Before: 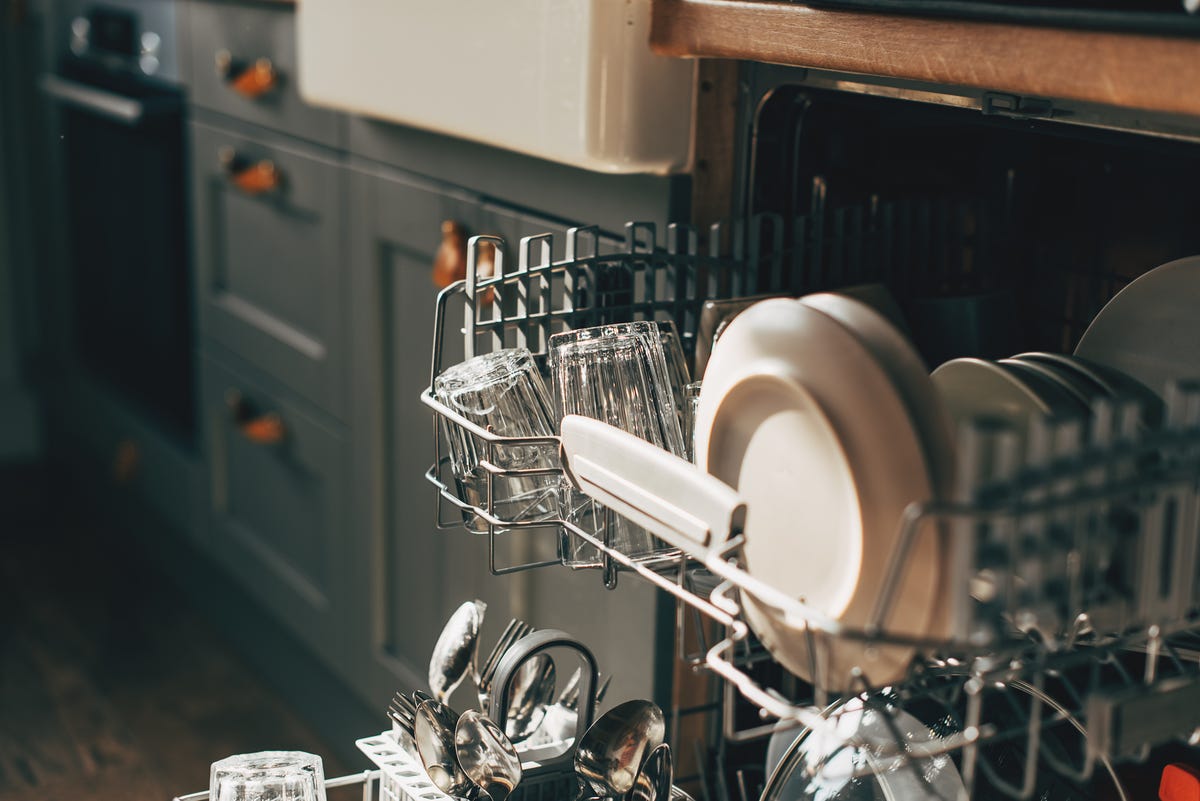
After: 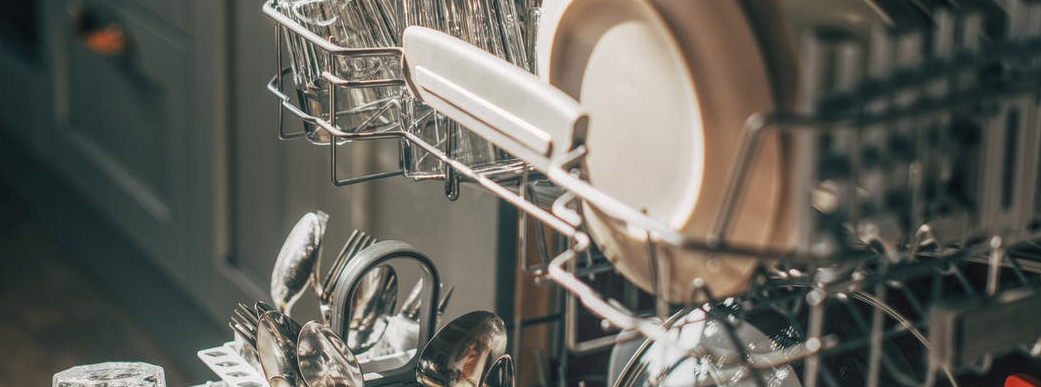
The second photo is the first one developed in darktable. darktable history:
local contrast: highlights 66%, shadows 34%, detail 167%, midtone range 0.2
crop and rotate: left 13.241%, top 48.683%, bottom 2.912%
